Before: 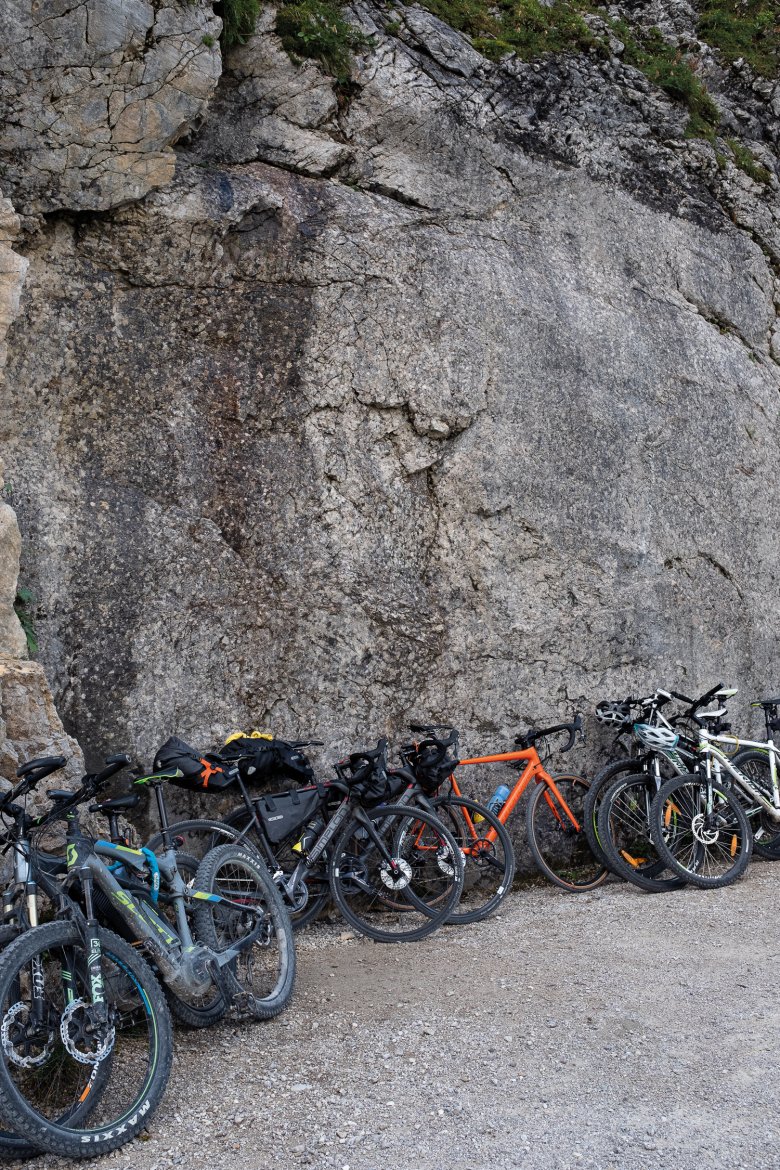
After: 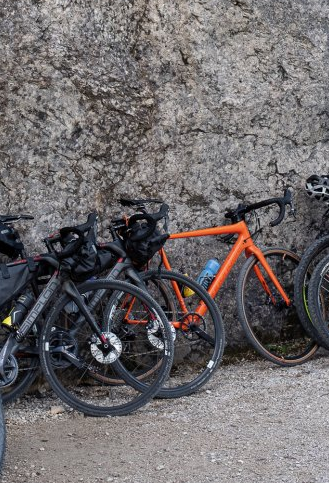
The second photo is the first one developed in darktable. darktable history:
crop: left 37.217%, top 44.998%, right 20.507%, bottom 13.667%
